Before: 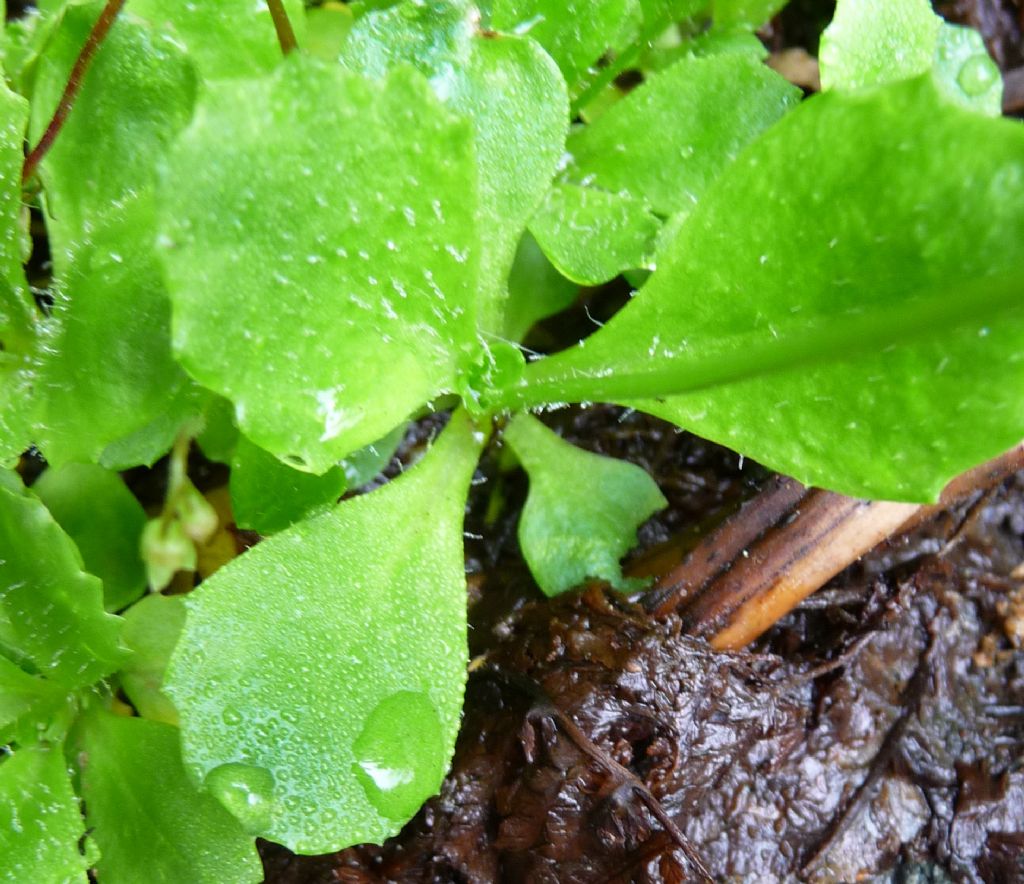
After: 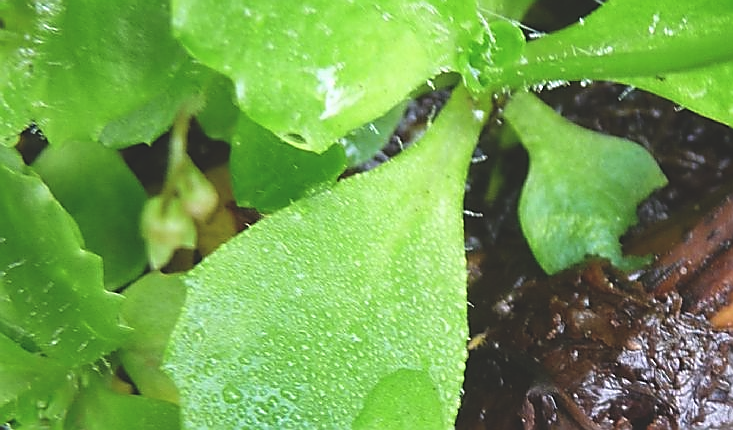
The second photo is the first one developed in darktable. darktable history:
local contrast: mode bilateral grid, contrast 15, coarseness 37, detail 105%, midtone range 0.2
crop: top 36.51%, right 28.41%, bottom 14.745%
sharpen: radius 1.364, amount 1.244, threshold 0.601
exposure: black level correction -0.022, exposure -0.03 EV, compensate highlight preservation false
